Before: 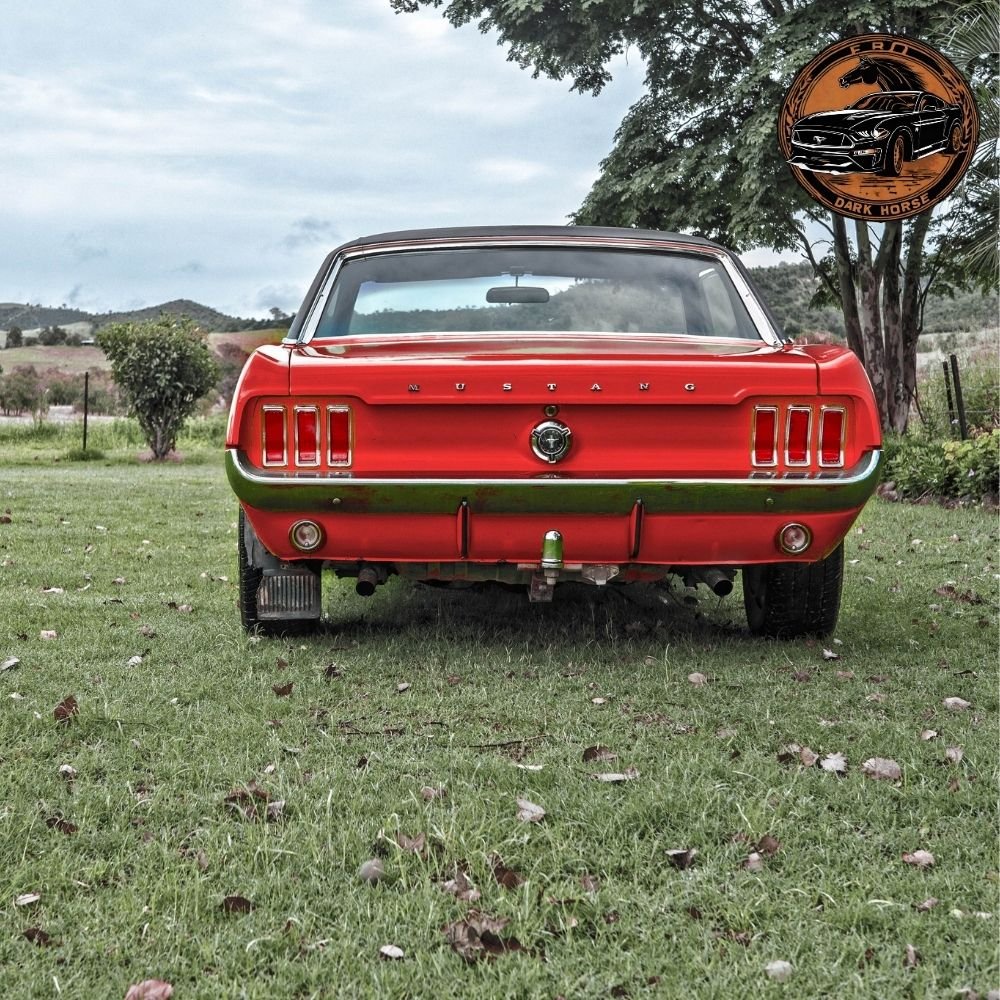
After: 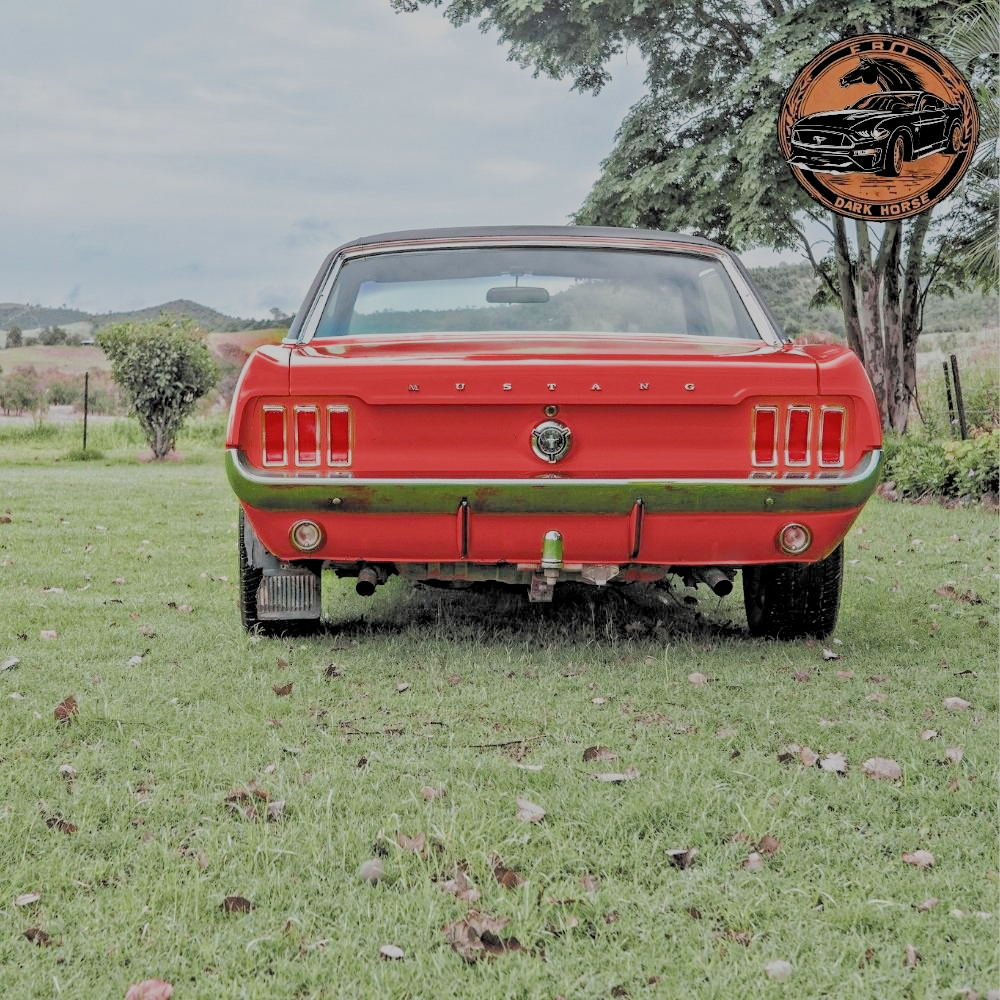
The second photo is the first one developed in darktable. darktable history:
filmic rgb: black relative exposure -4.49 EV, white relative exposure 6.56 EV, hardness 1.84, contrast 0.509, add noise in highlights 0.001, color science v3 (2019), use custom middle-gray values true, iterations of high-quality reconstruction 0, contrast in highlights soft
exposure: black level correction 0, exposure 1.185 EV, compensate highlight preservation false
